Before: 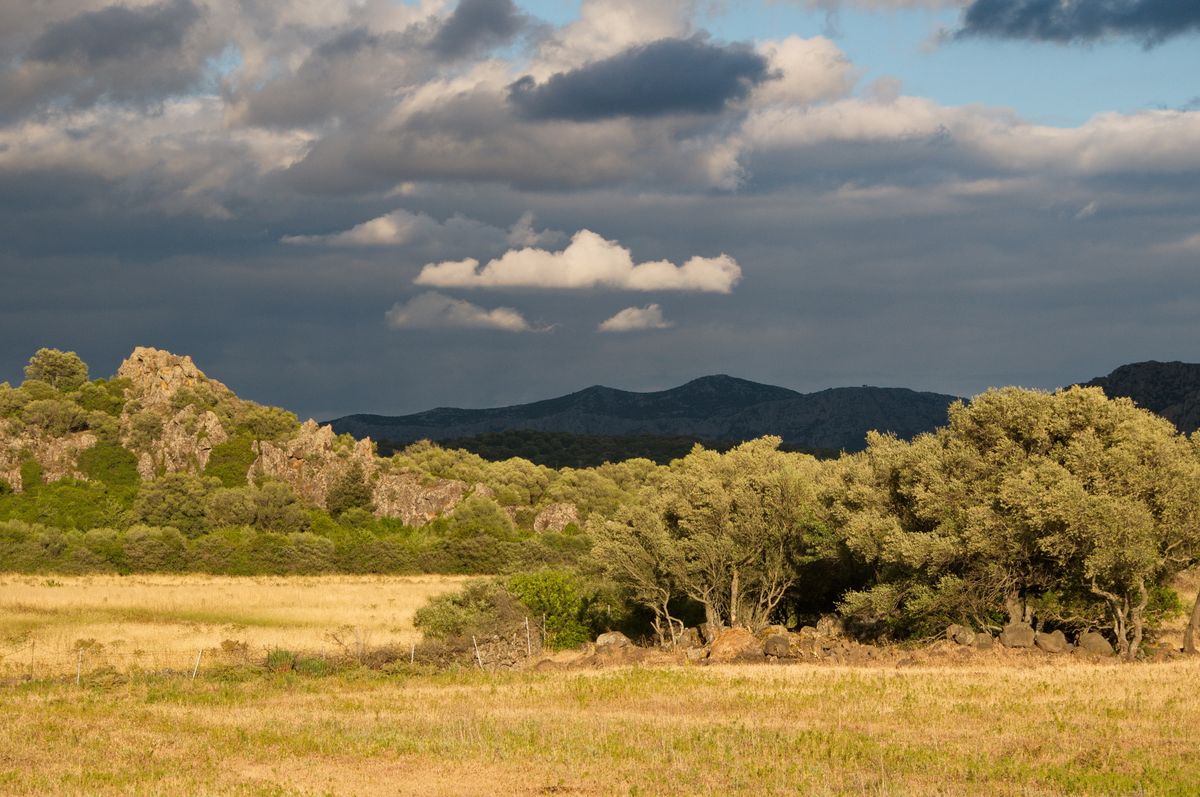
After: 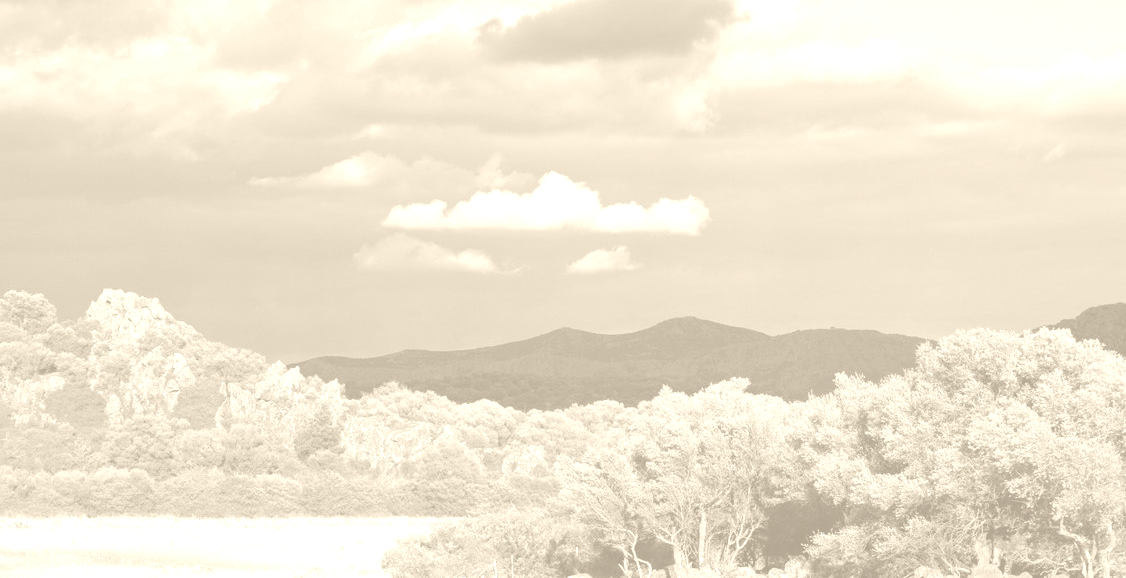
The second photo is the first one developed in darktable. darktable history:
crop: left 2.737%, top 7.287%, right 3.421%, bottom 20.179%
colorize: hue 36°, saturation 71%, lightness 80.79%
